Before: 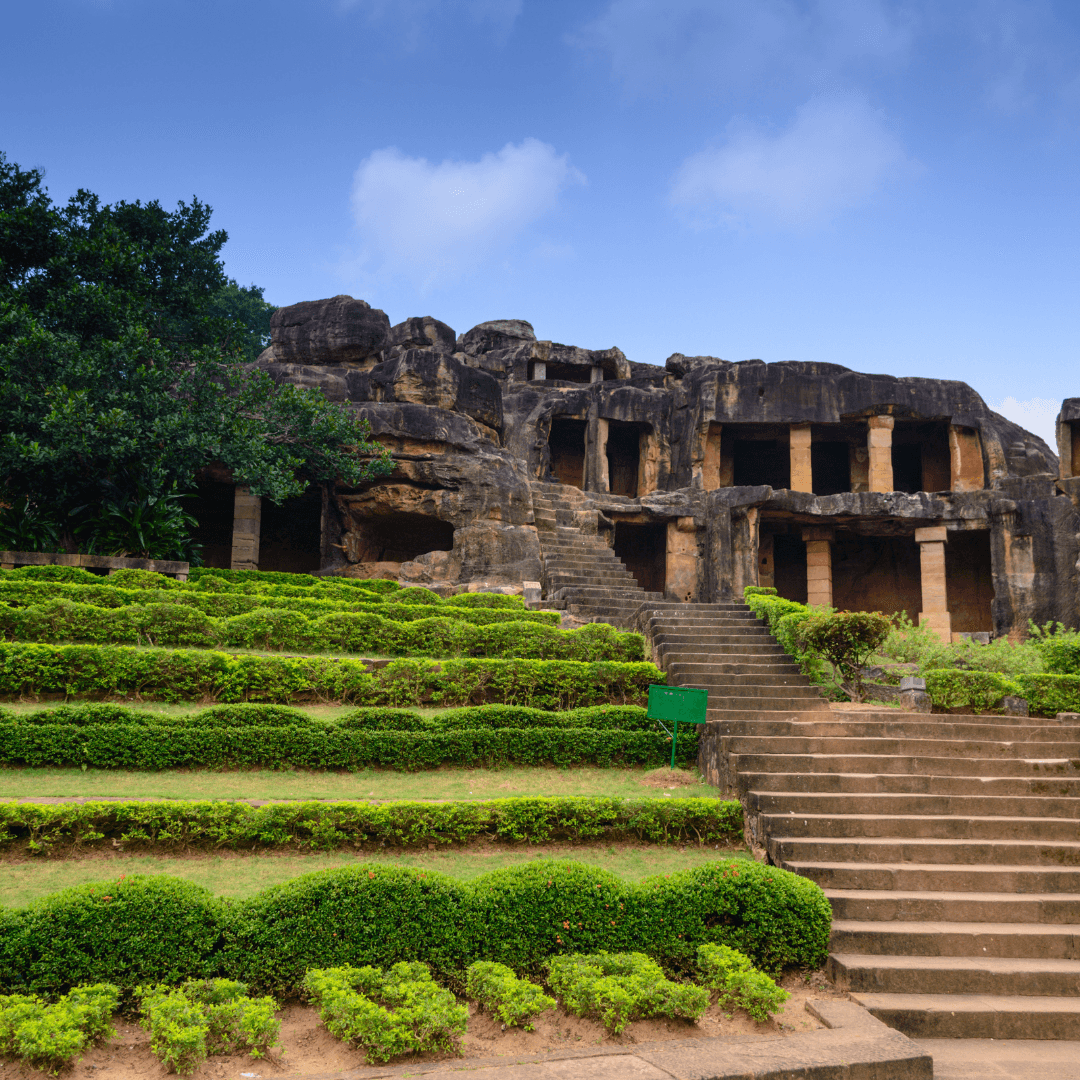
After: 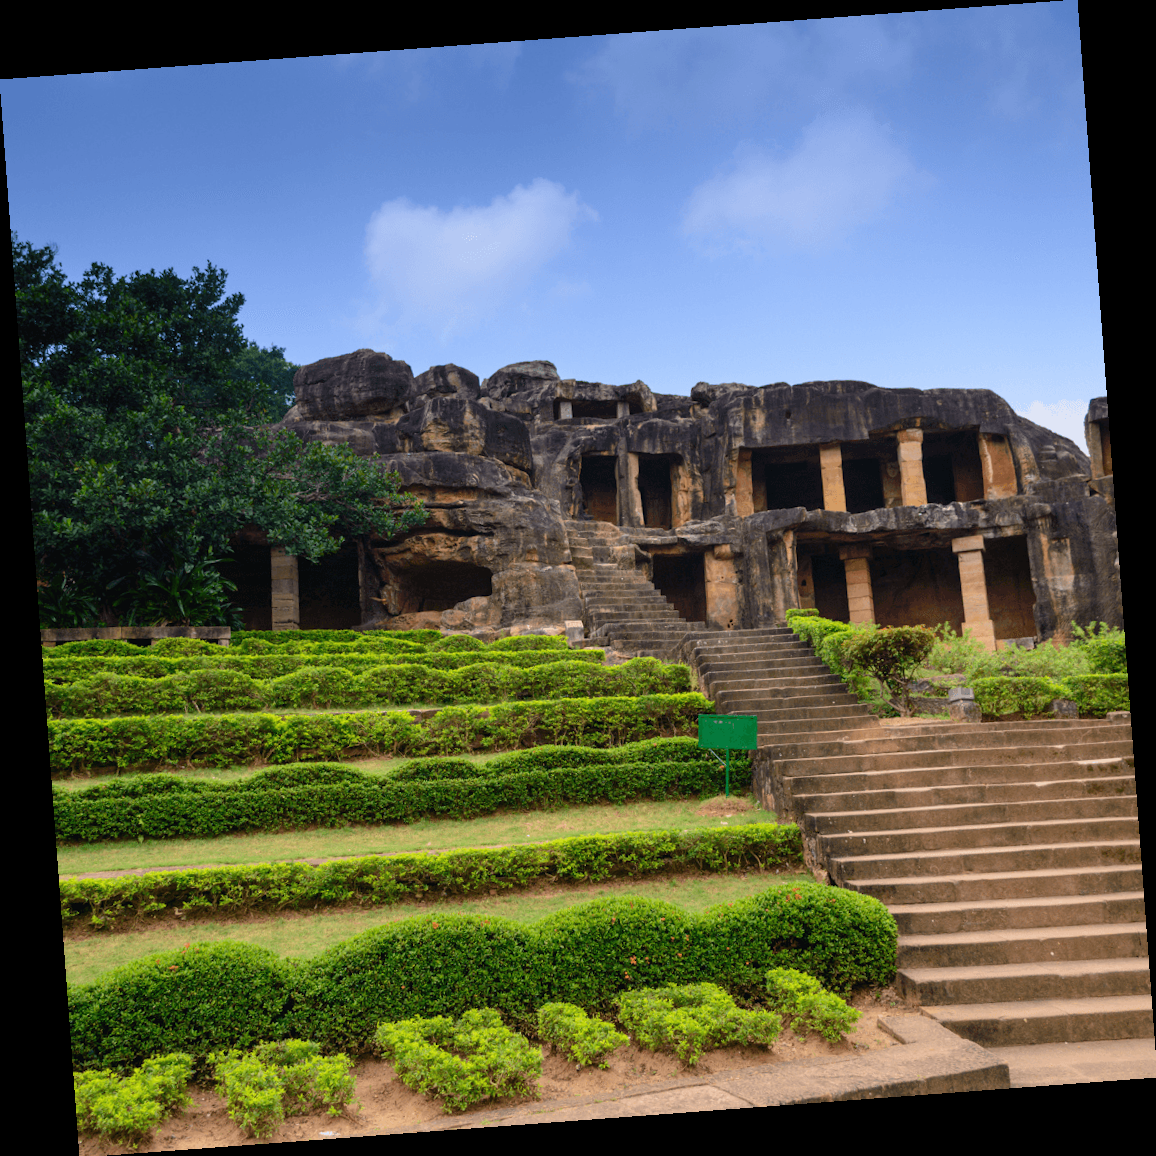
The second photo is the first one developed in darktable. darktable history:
rotate and perspective: rotation -4.25°, automatic cropping off
